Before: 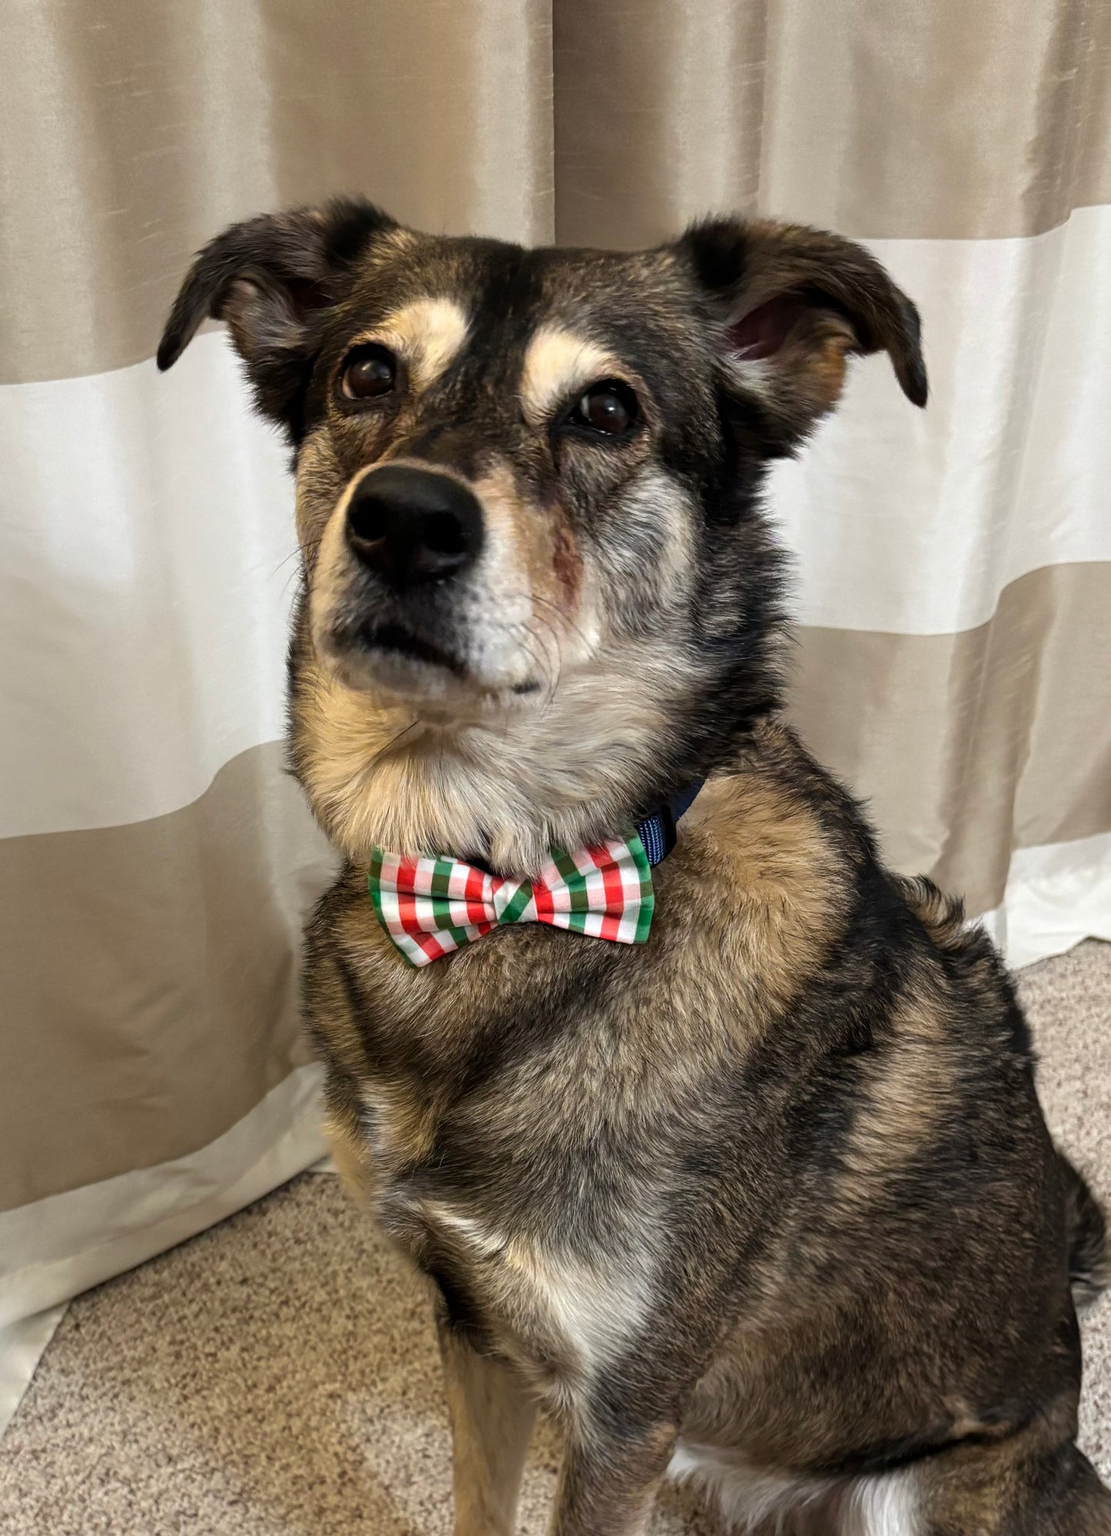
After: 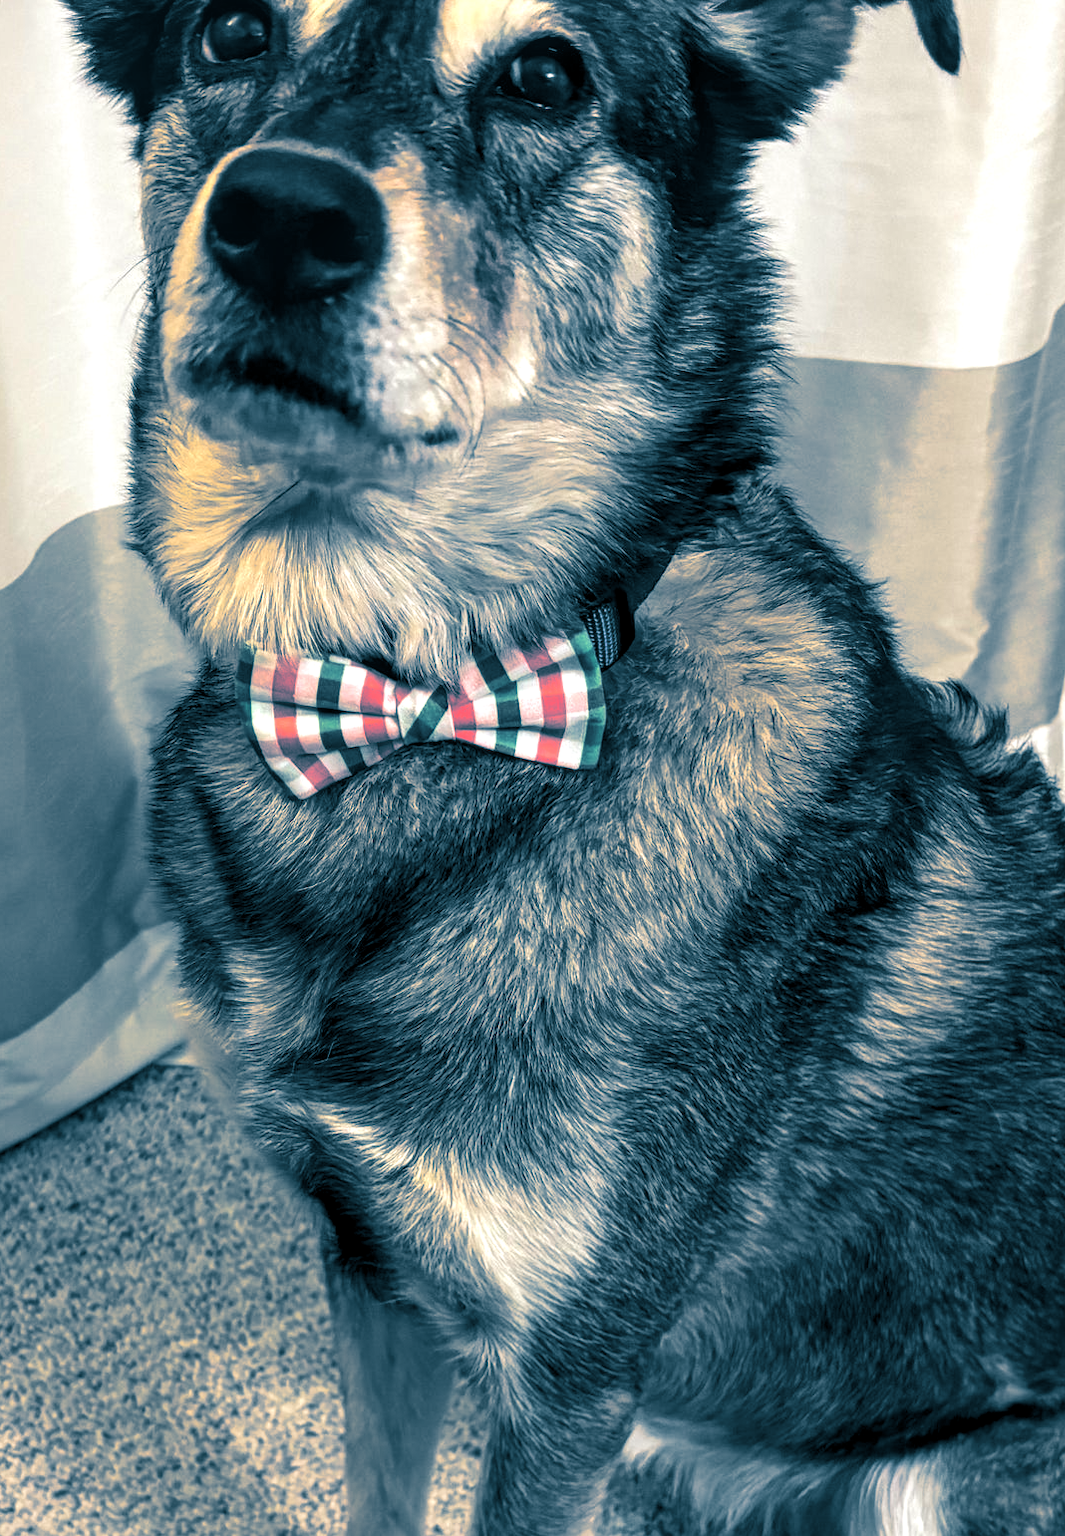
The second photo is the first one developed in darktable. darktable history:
white balance: red 1.009, blue 0.985
split-toning: shadows › hue 212.4°, balance -70
crop: left 16.871%, top 22.857%, right 9.116%
exposure: exposure 0.376 EV, compensate highlight preservation false
local contrast: on, module defaults
